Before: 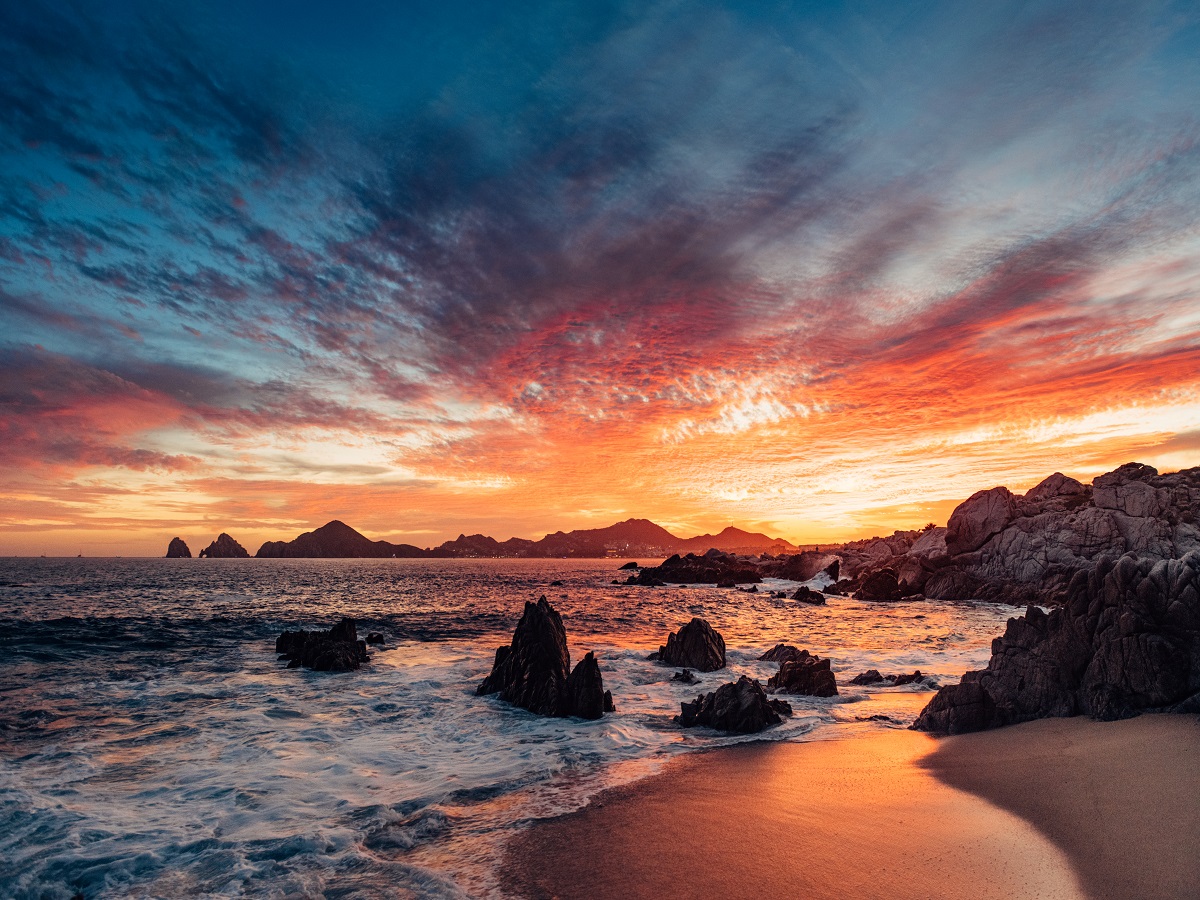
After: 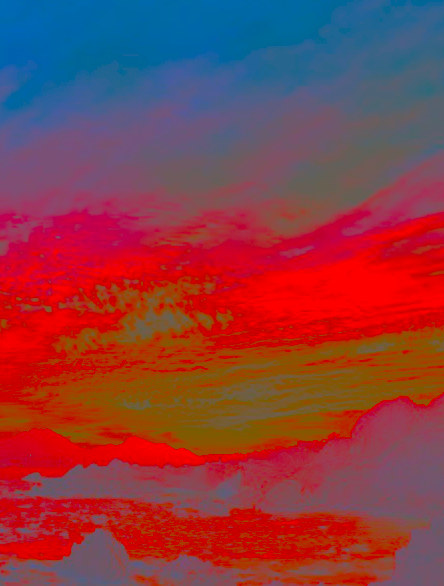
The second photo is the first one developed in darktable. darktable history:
contrast brightness saturation: contrast -0.99, brightness -0.159, saturation 0.736
crop and rotate: left 49.816%, top 10.089%, right 13.133%, bottom 24.693%
local contrast: mode bilateral grid, contrast 25, coarseness 60, detail 151%, midtone range 0.2
exposure: black level correction 0, exposure 1.097 EV, compensate exposure bias true, compensate highlight preservation false
